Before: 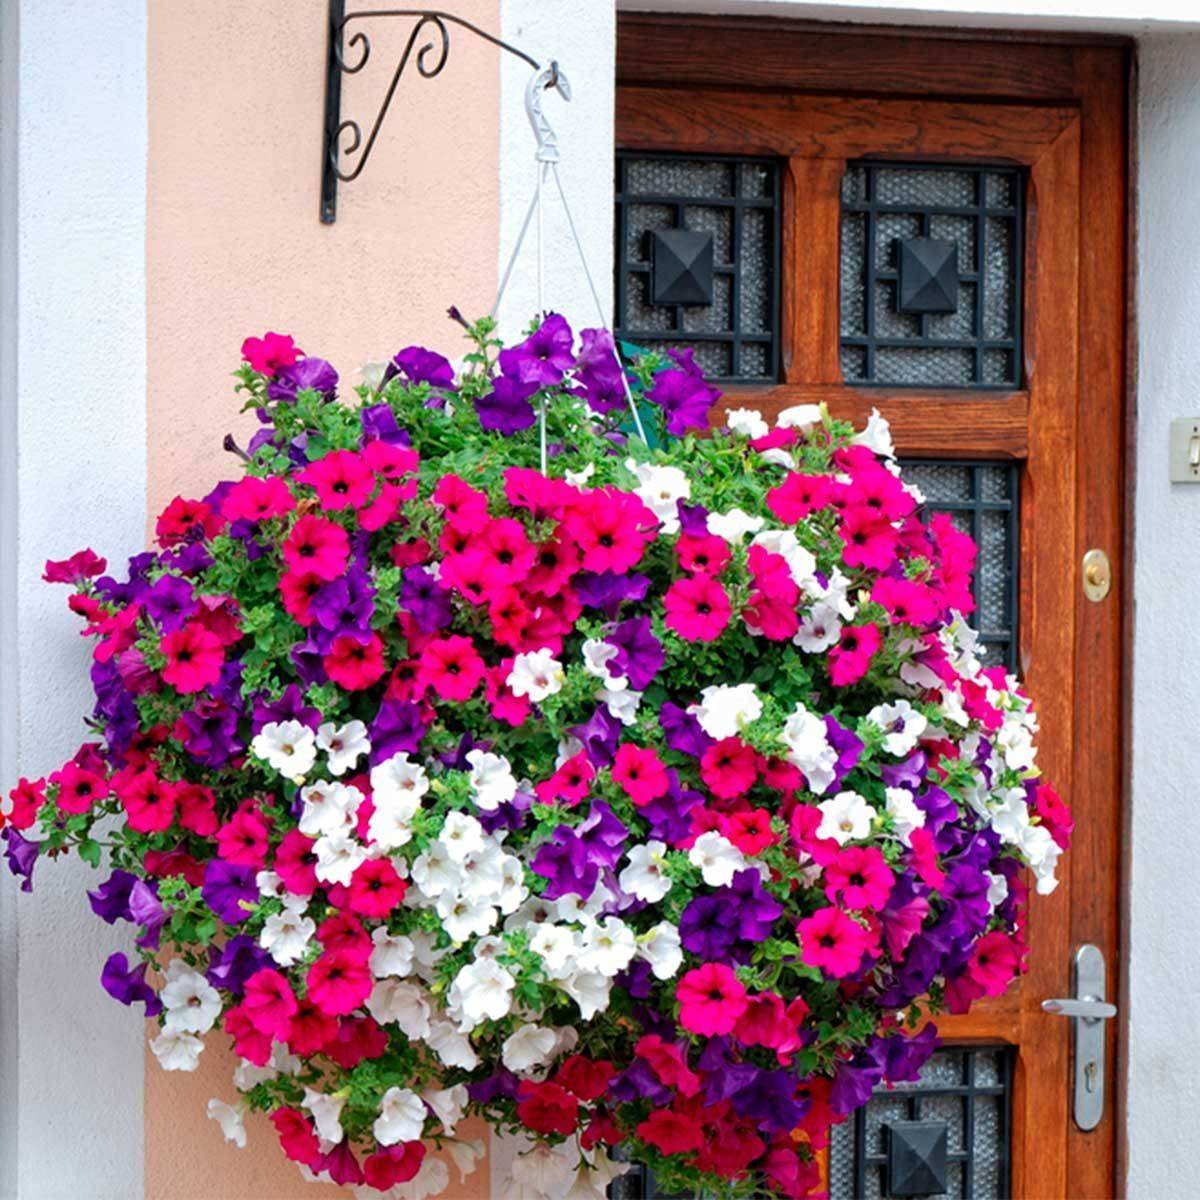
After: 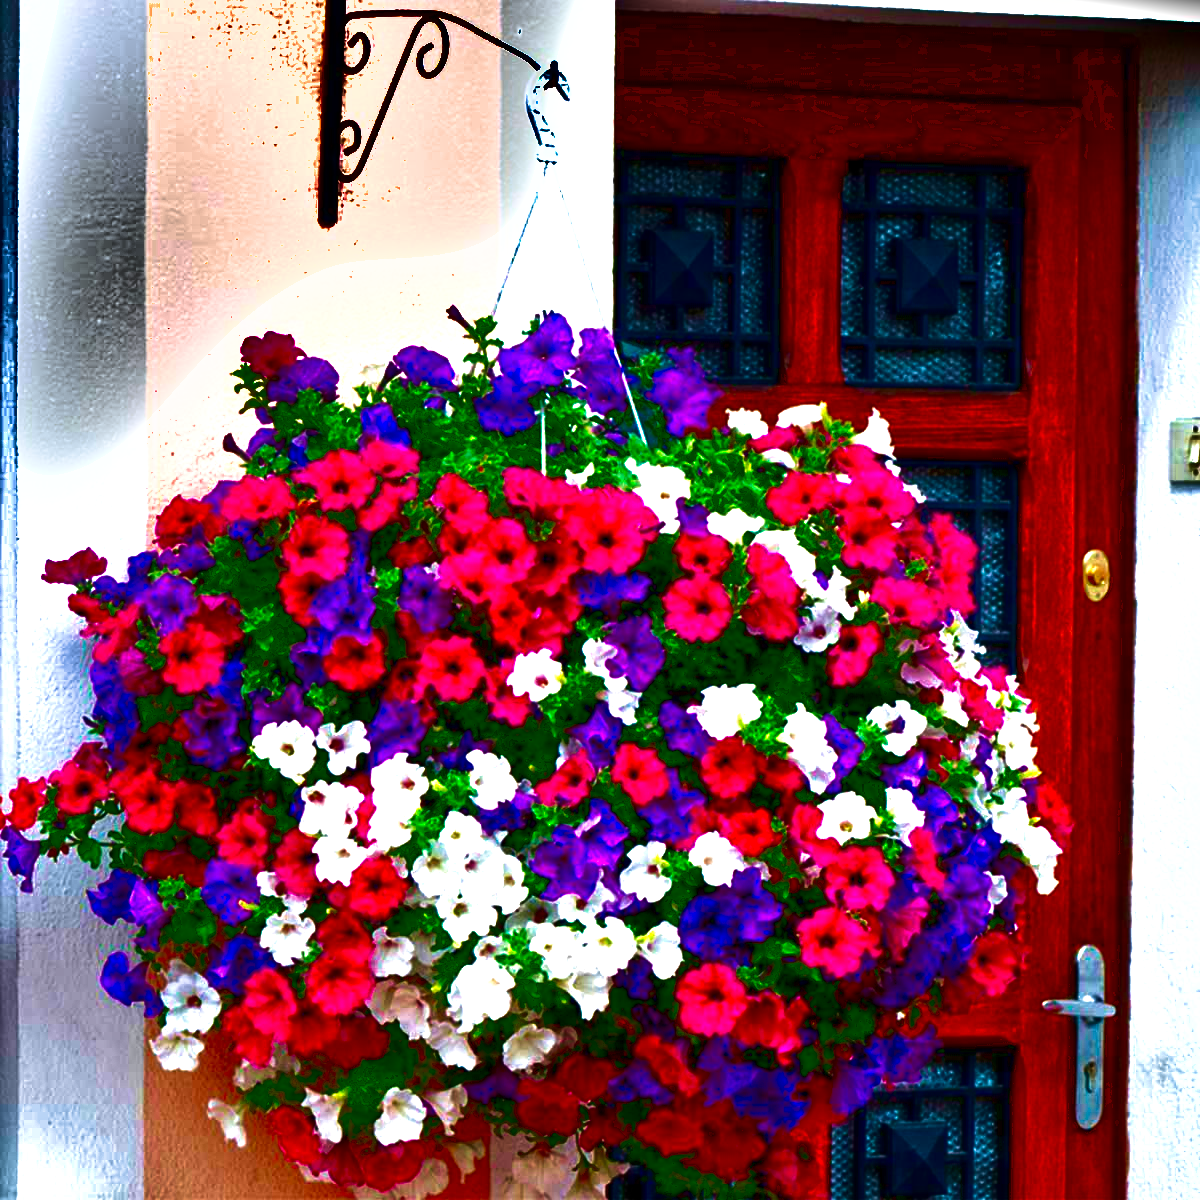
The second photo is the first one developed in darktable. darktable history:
shadows and highlights: shadows 24.34, highlights -78.05, soften with gaussian
contrast brightness saturation: brightness -0.984, saturation 0.996
exposure: black level correction 0, exposure 0.694 EV, compensate exposure bias true, compensate highlight preservation false
velvia: strength 75%
